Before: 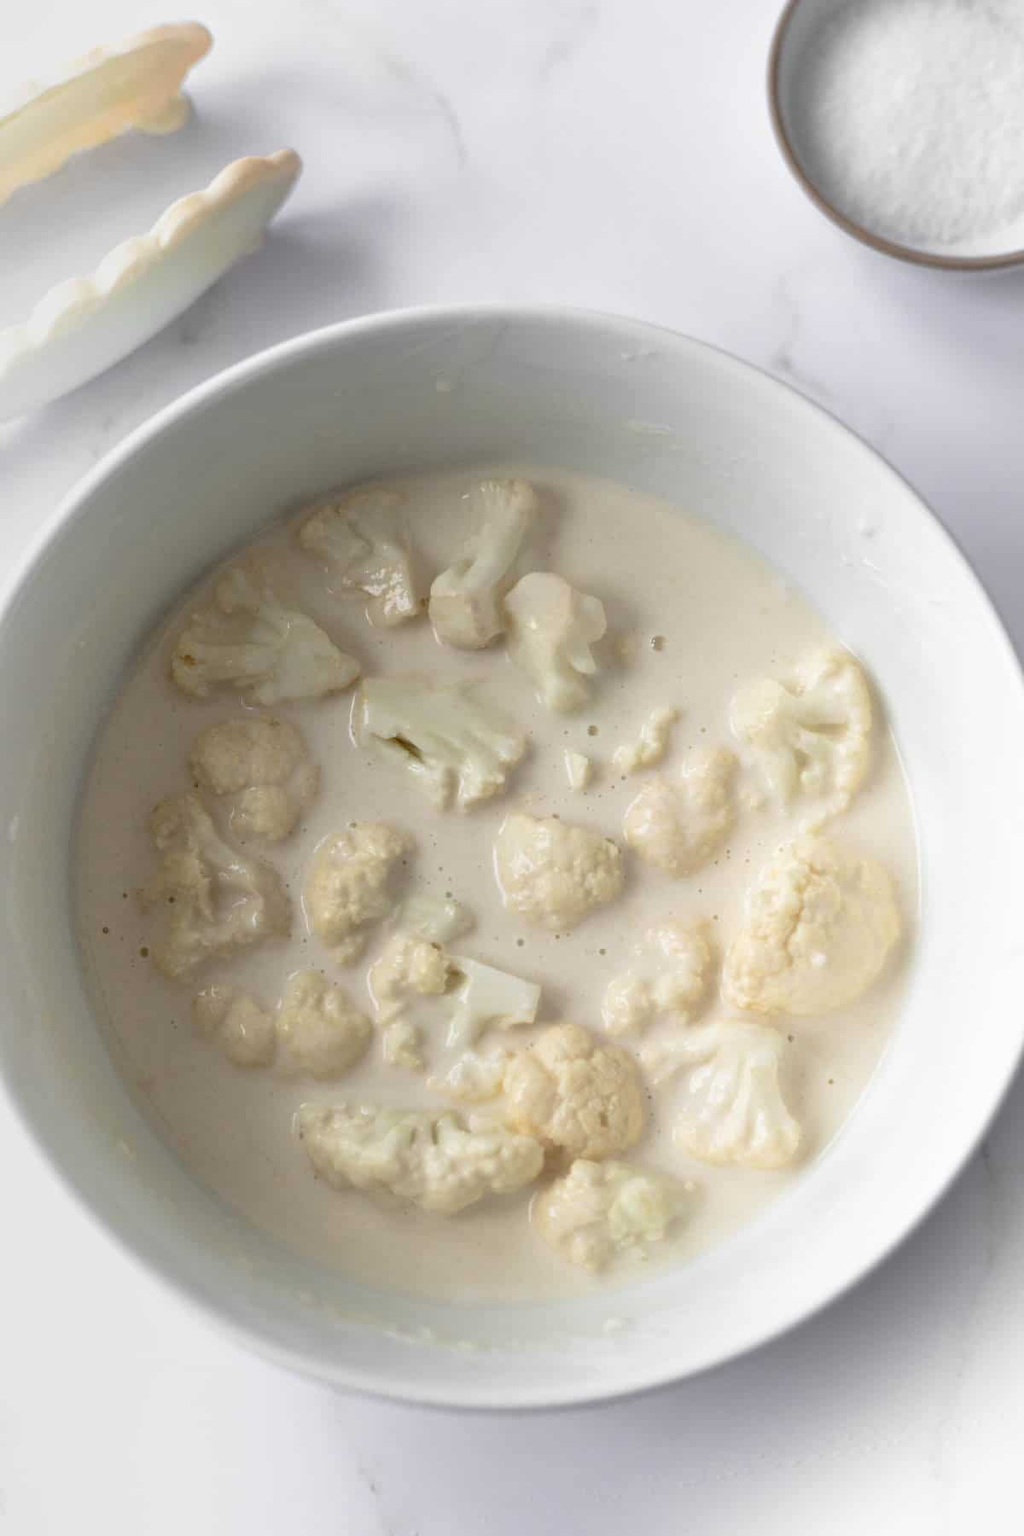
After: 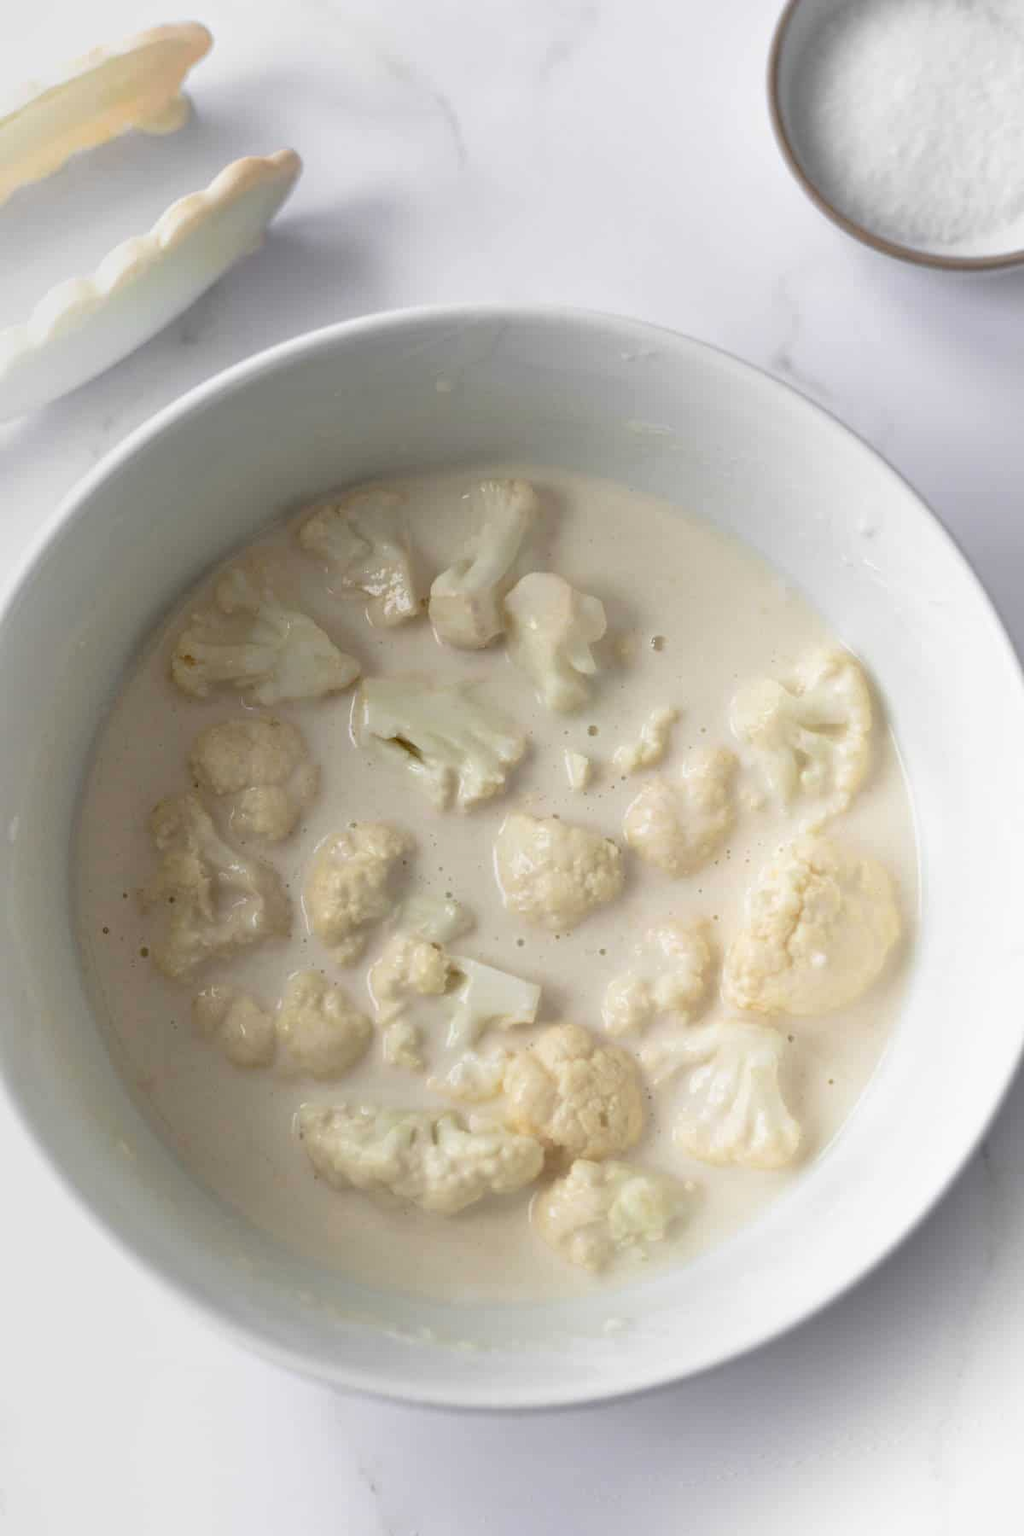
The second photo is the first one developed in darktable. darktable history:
contrast brightness saturation: contrast -0.02, brightness -0.01, saturation 0.03
